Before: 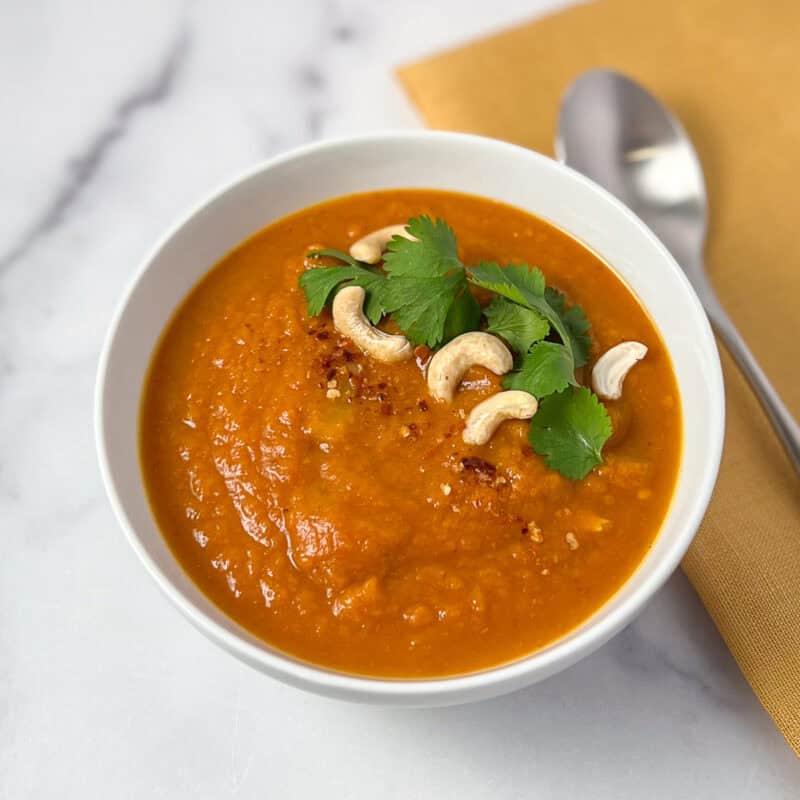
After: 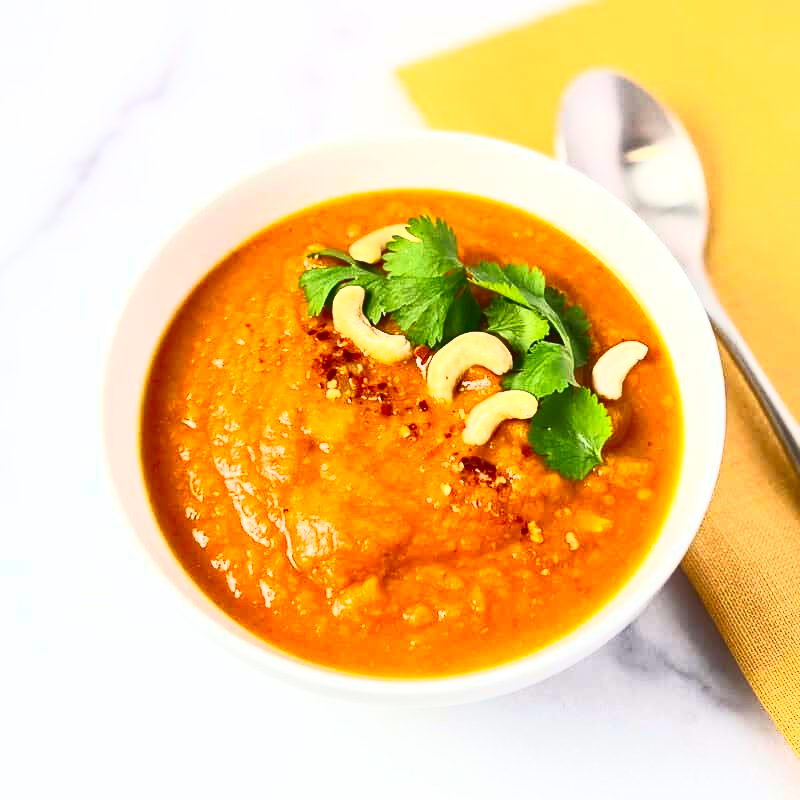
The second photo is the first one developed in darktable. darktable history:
contrast brightness saturation: contrast 0.824, brightness 0.6, saturation 0.595
